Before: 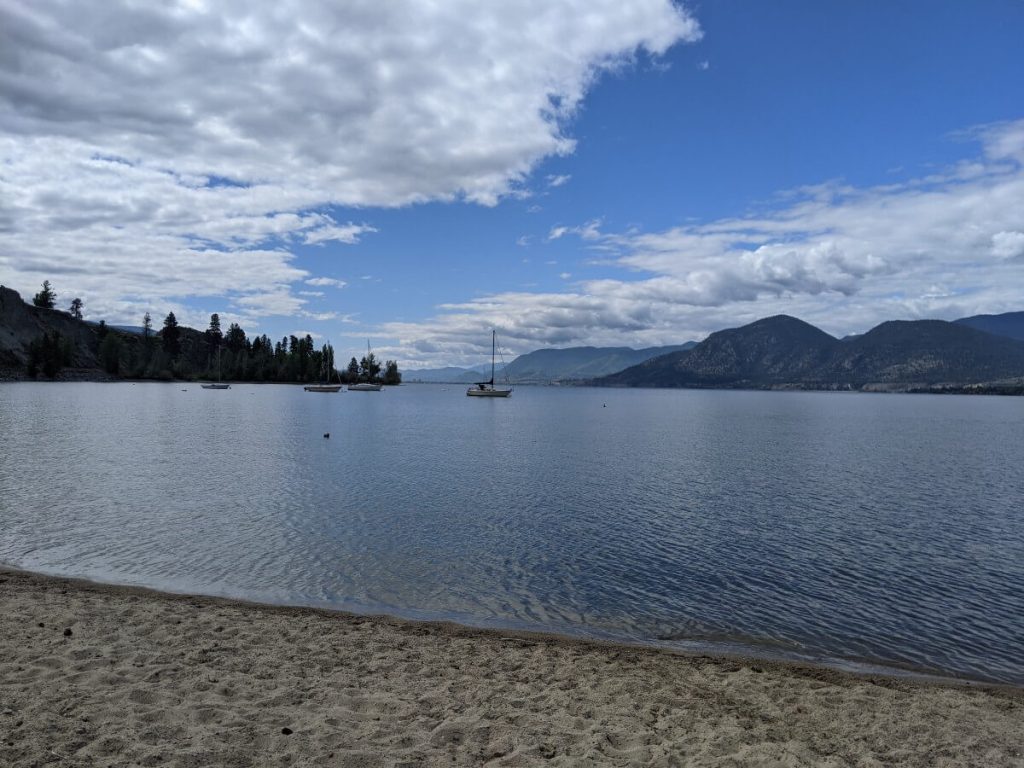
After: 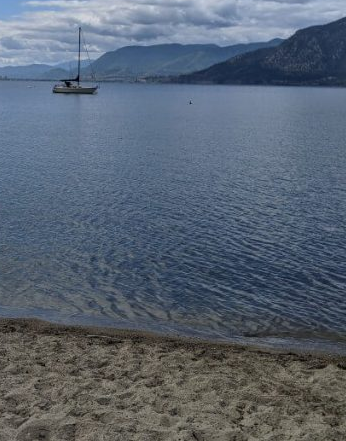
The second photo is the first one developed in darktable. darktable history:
crop: left 40.495%, top 39.467%, right 25.708%, bottom 3.066%
